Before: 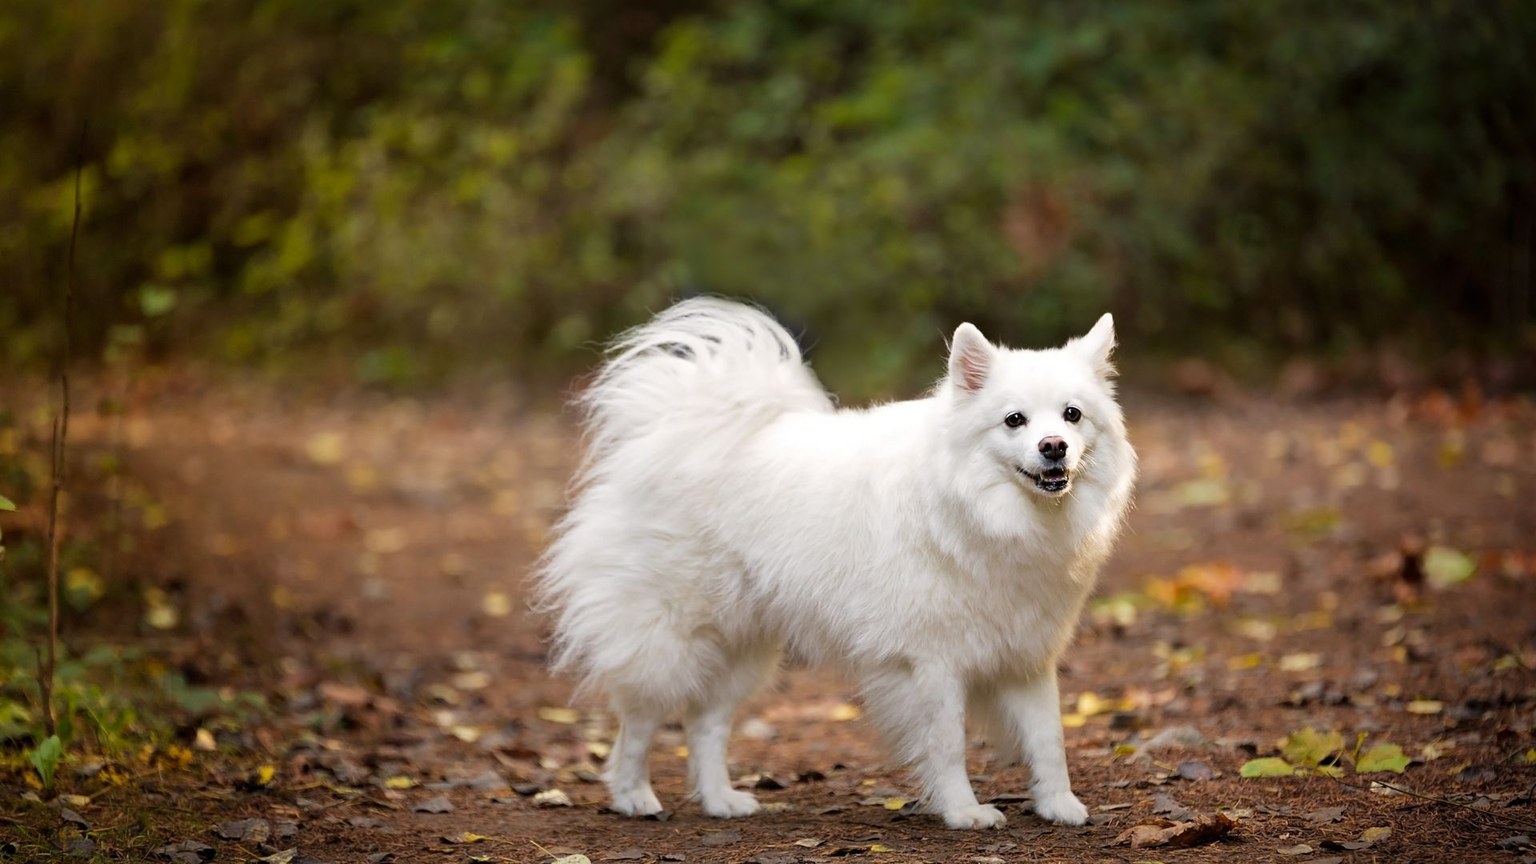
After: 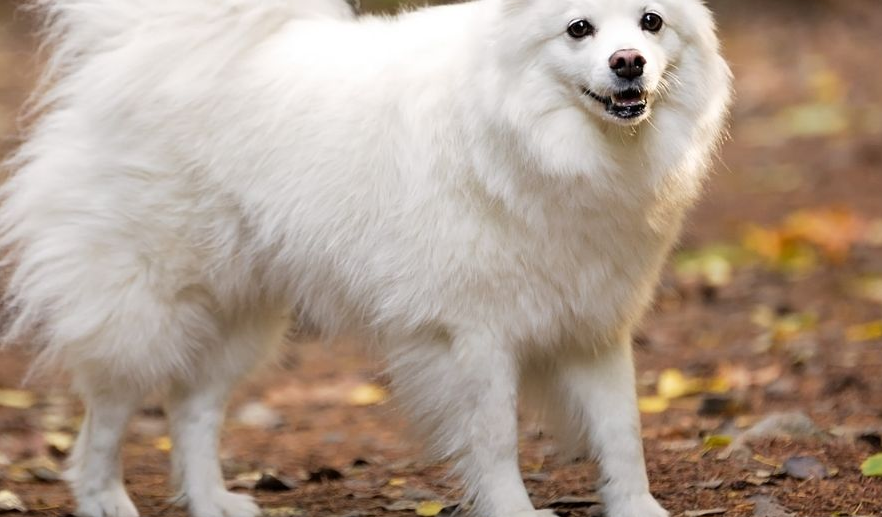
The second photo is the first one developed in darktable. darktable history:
crop: left 35.891%, top 45.954%, right 18.145%, bottom 6.138%
